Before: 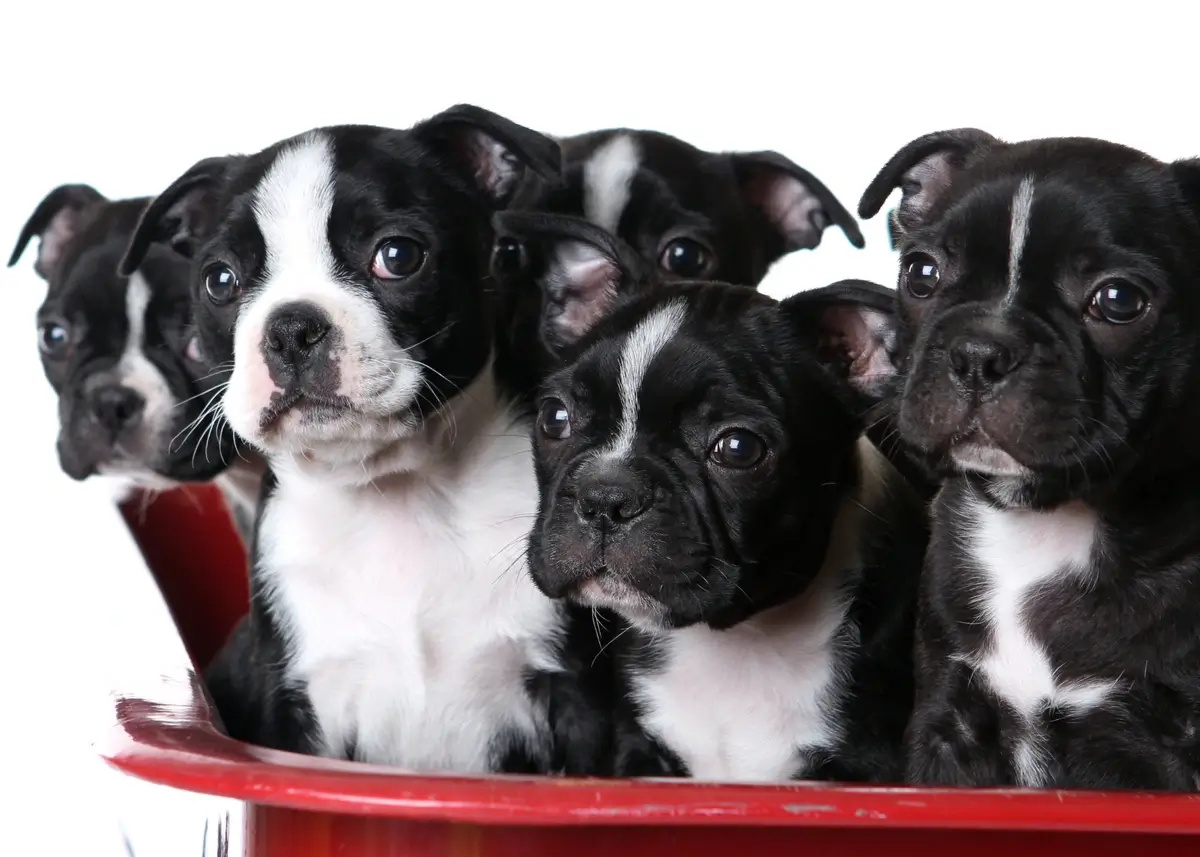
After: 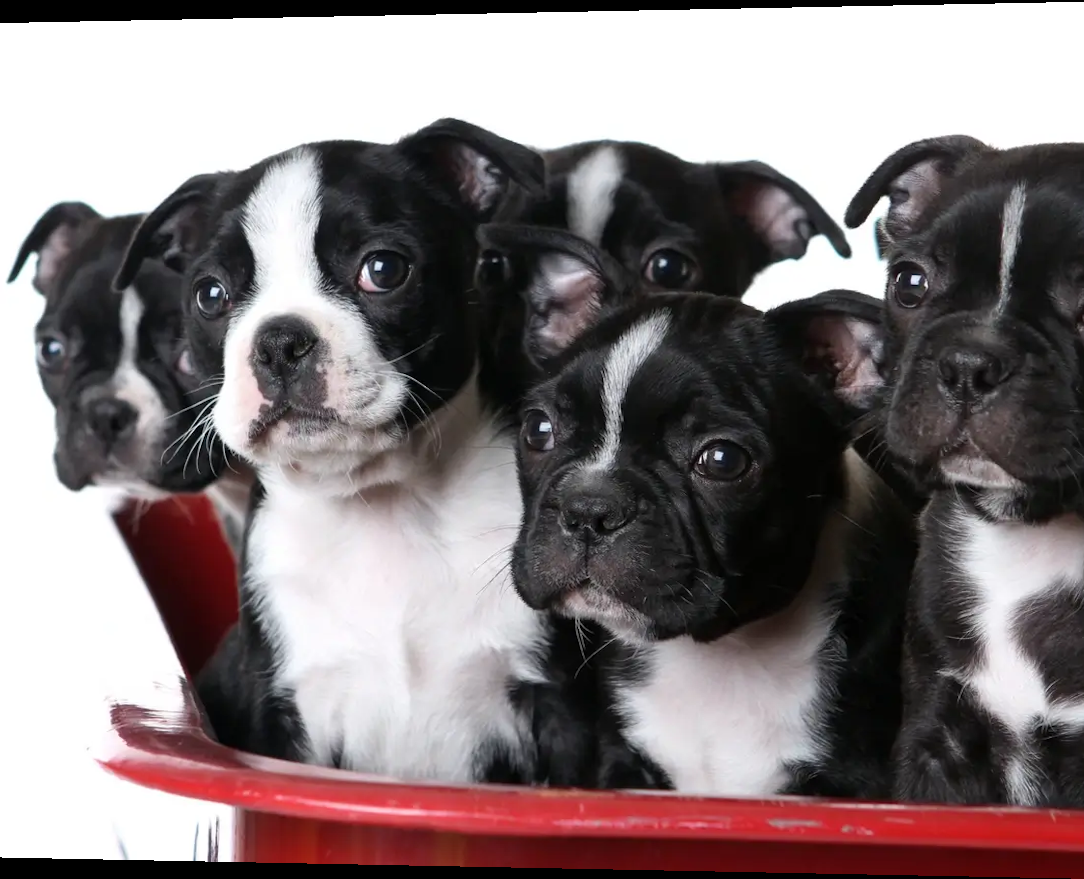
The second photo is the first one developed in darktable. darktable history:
rotate and perspective: lens shift (horizontal) -0.055, automatic cropping off
crop: right 9.509%, bottom 0.031%
